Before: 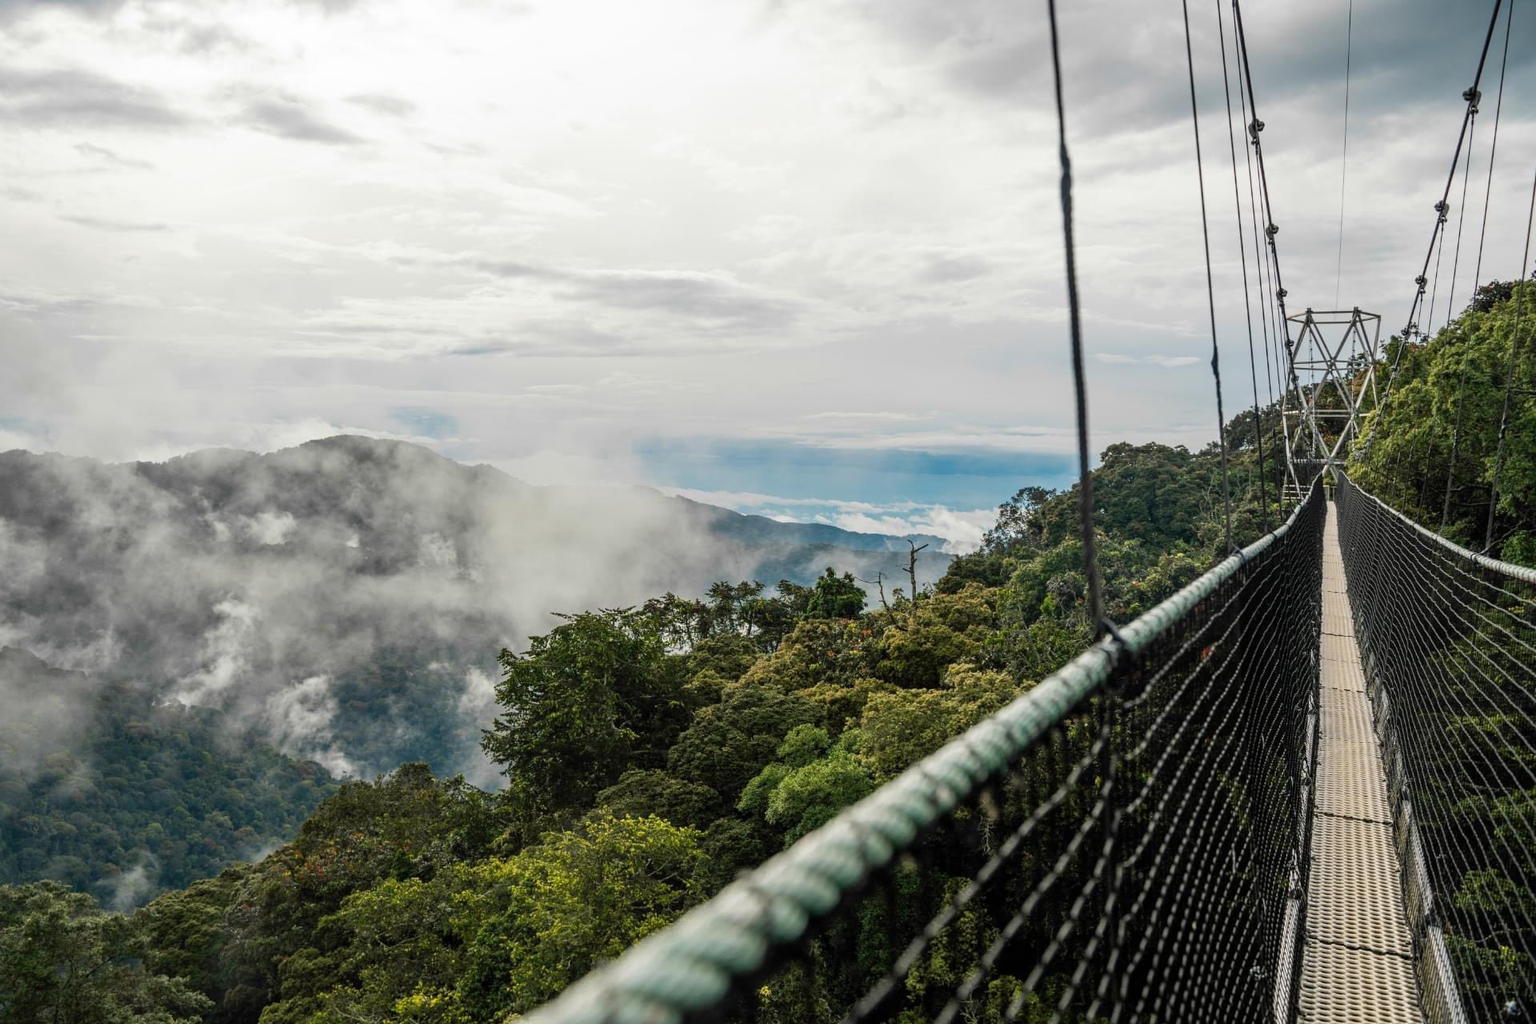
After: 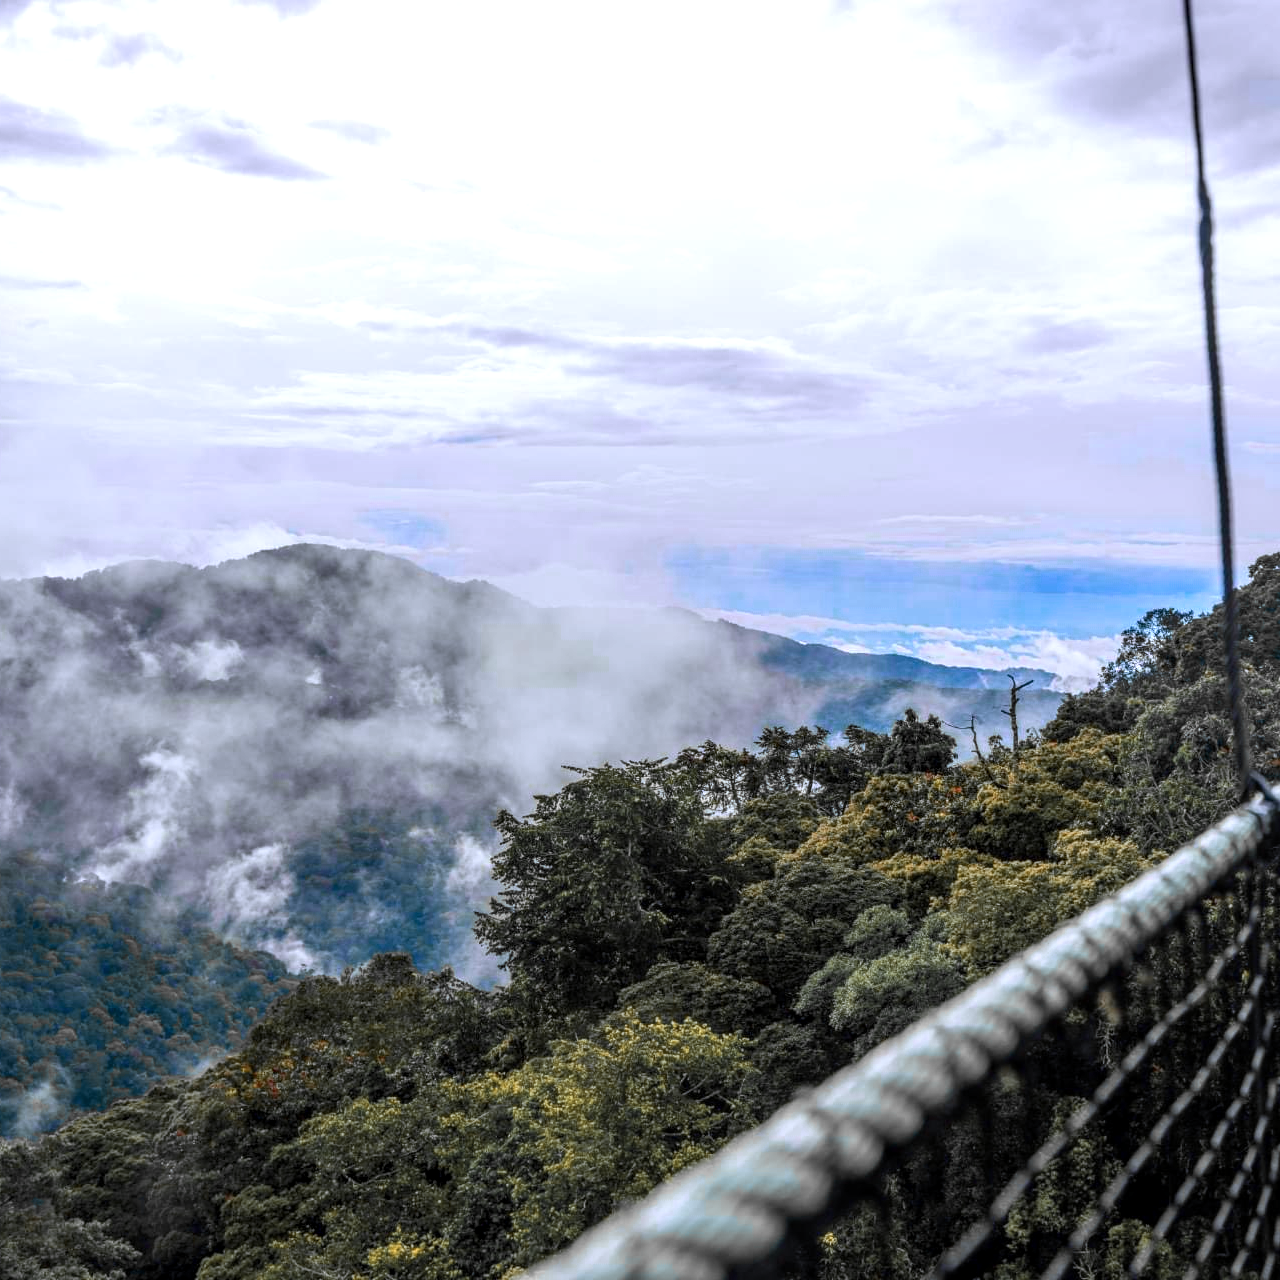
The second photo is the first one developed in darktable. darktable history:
crop and rotate: left 6.617%, right 26.717%
white balance: red 0.967, blue 1.119, emerald 0.756
color zones: curves: ch0 [(0, 0.363) (0.128, 0.373) (0.25, 0.5) (0.402, 0.407) (0.521, 0.525) (0.63, 0.559) (0.729, 0.662) (0.867, 0.471)]; ch1 [(0, 0.515) (0.136, 0.618) (0.25, 0.5) (0.378, 0) (0.516, 0) (0.622, 0.593) (0.737, 0.819) (0.87, 0.593)]; ch2 [(0, 0.529) (0.128, 0.471) (0.282, 0.451) (0.386, 0.662) (0.516, 0.525) (0.633, 0.554) (0.75, 0.62) (0.875, 0.441)]
local contrast: on, module defaults
